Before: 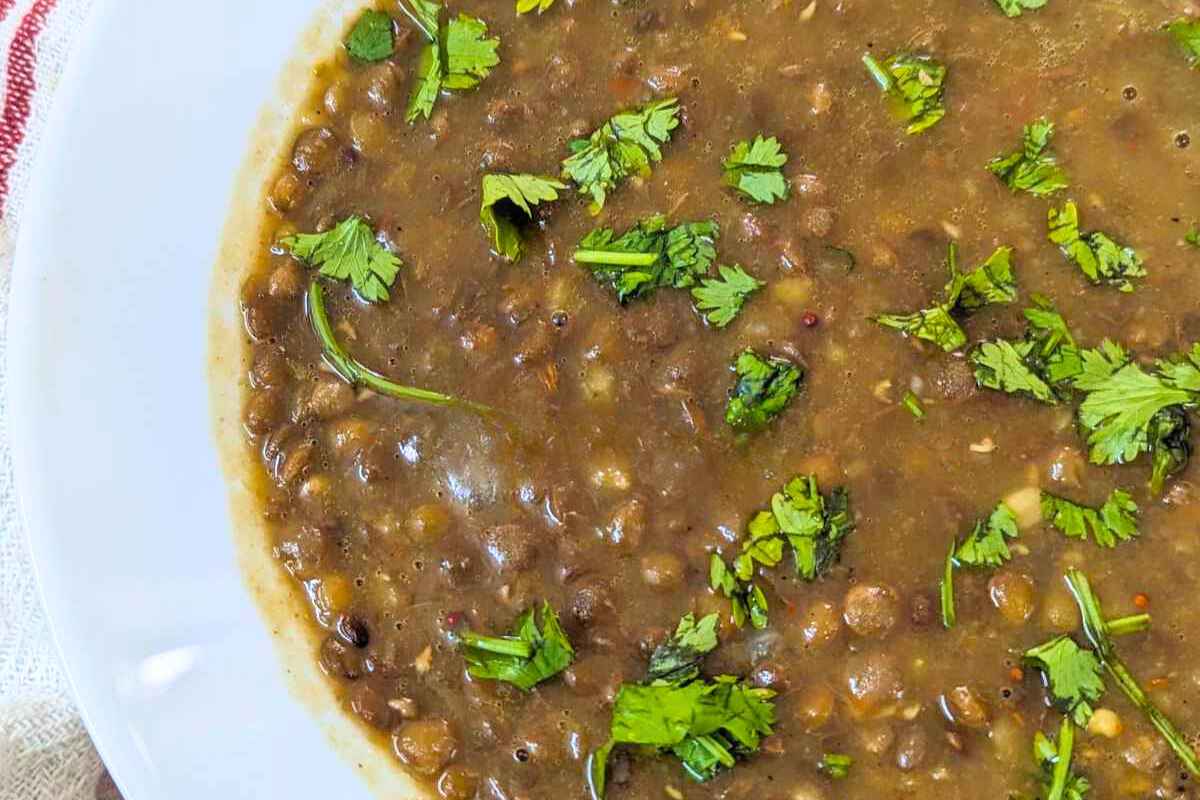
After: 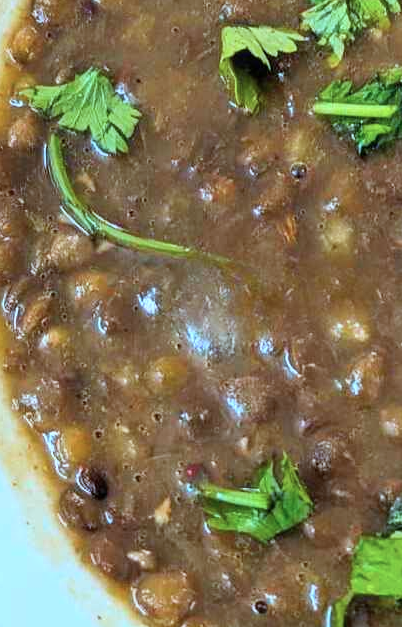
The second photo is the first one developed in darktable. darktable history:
color correction: highlights a* -9.73, highlights b* -21.22
tone curve: curves: ch0 [(0, 0) (0.265, 0.253) (0.732, 0.751) (1, 1)], color space Lab, linked channels, preserve colors none
crop and rotate: left 21.77%, top 18.528%, right 44.676%, bottom 2.997%
